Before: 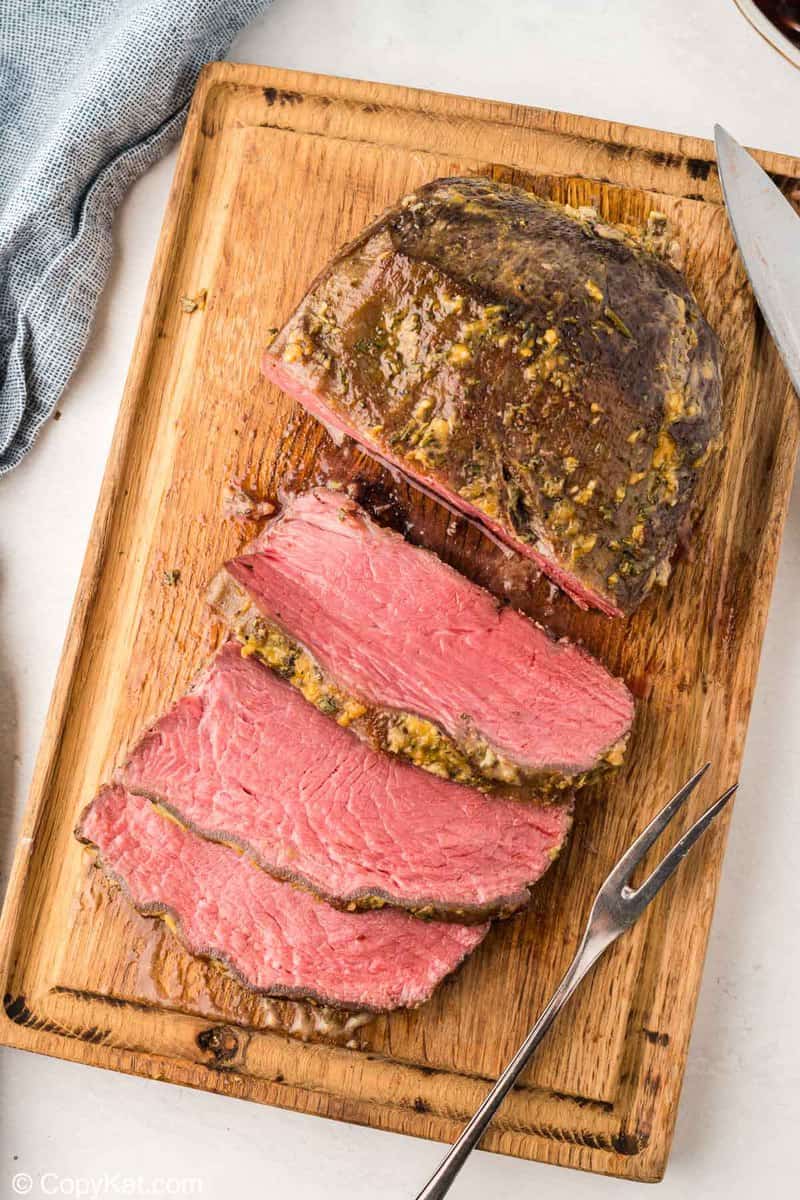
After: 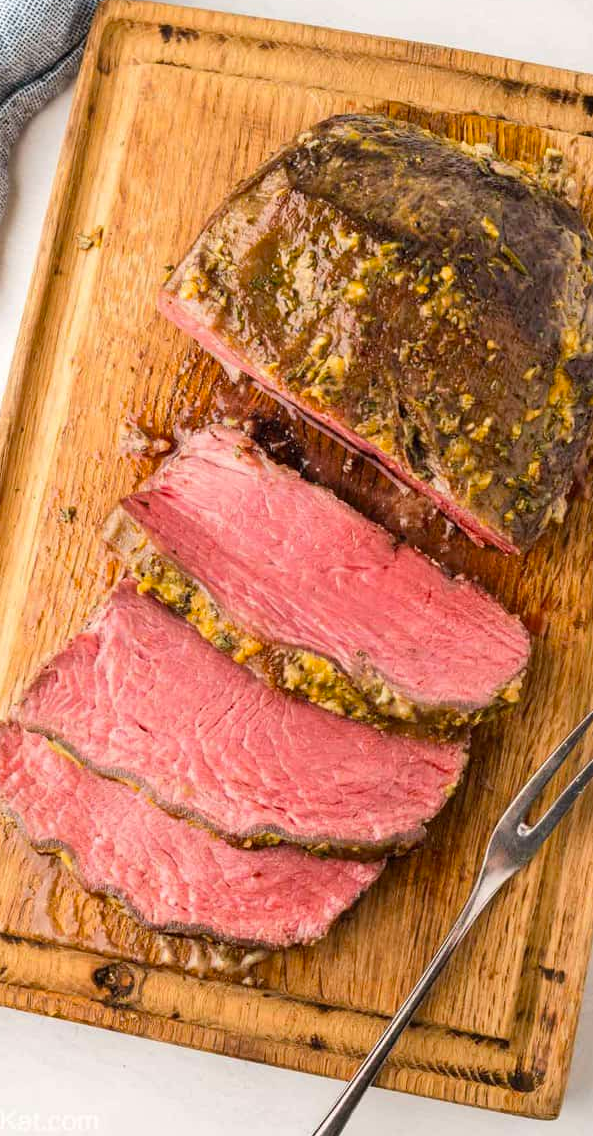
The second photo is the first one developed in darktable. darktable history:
color balance: output saturation 110%
crop and rotate: left 13.15%, top 5.251%, right 12.609%
